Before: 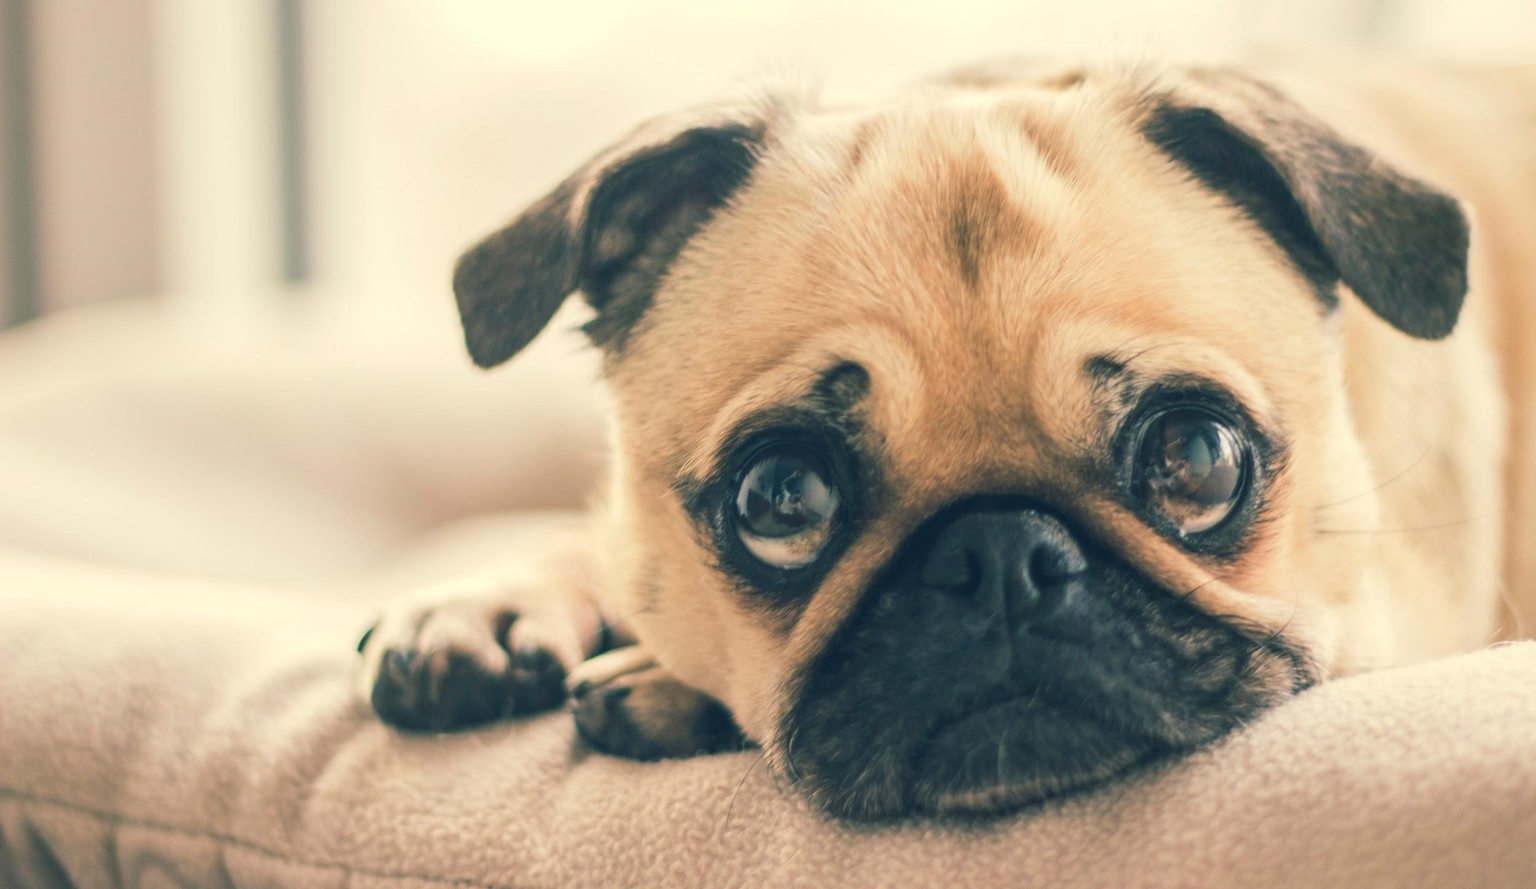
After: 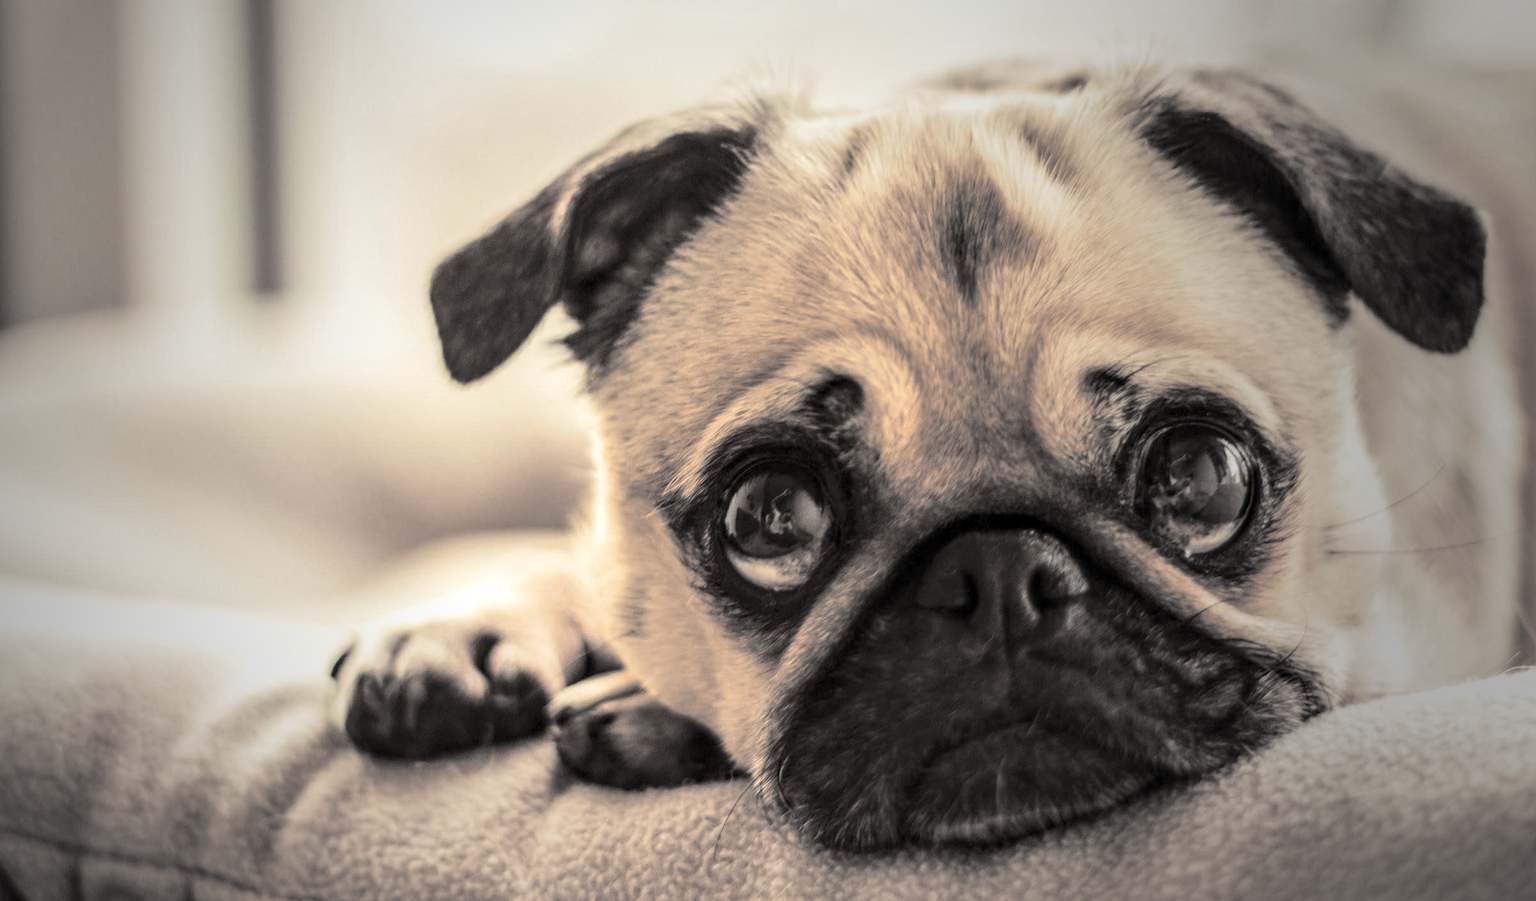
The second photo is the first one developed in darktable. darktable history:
vignetting: fall-off start 33.76%, fall-off radius 64.94%, brightness -0.575, center (-0.12, -0.002), width/height ratio 0.959
split-toning: shadows › hue 26°, shadows › saturation 0.09, highlights › hue 40°, highlights › saturation 0.18, balance -63, compress 0%
crop and rotate: left 2.536%, right 1.107%, bottom 2.246%
local contrast: highlights 20%, shadows 70%, detail 170%
